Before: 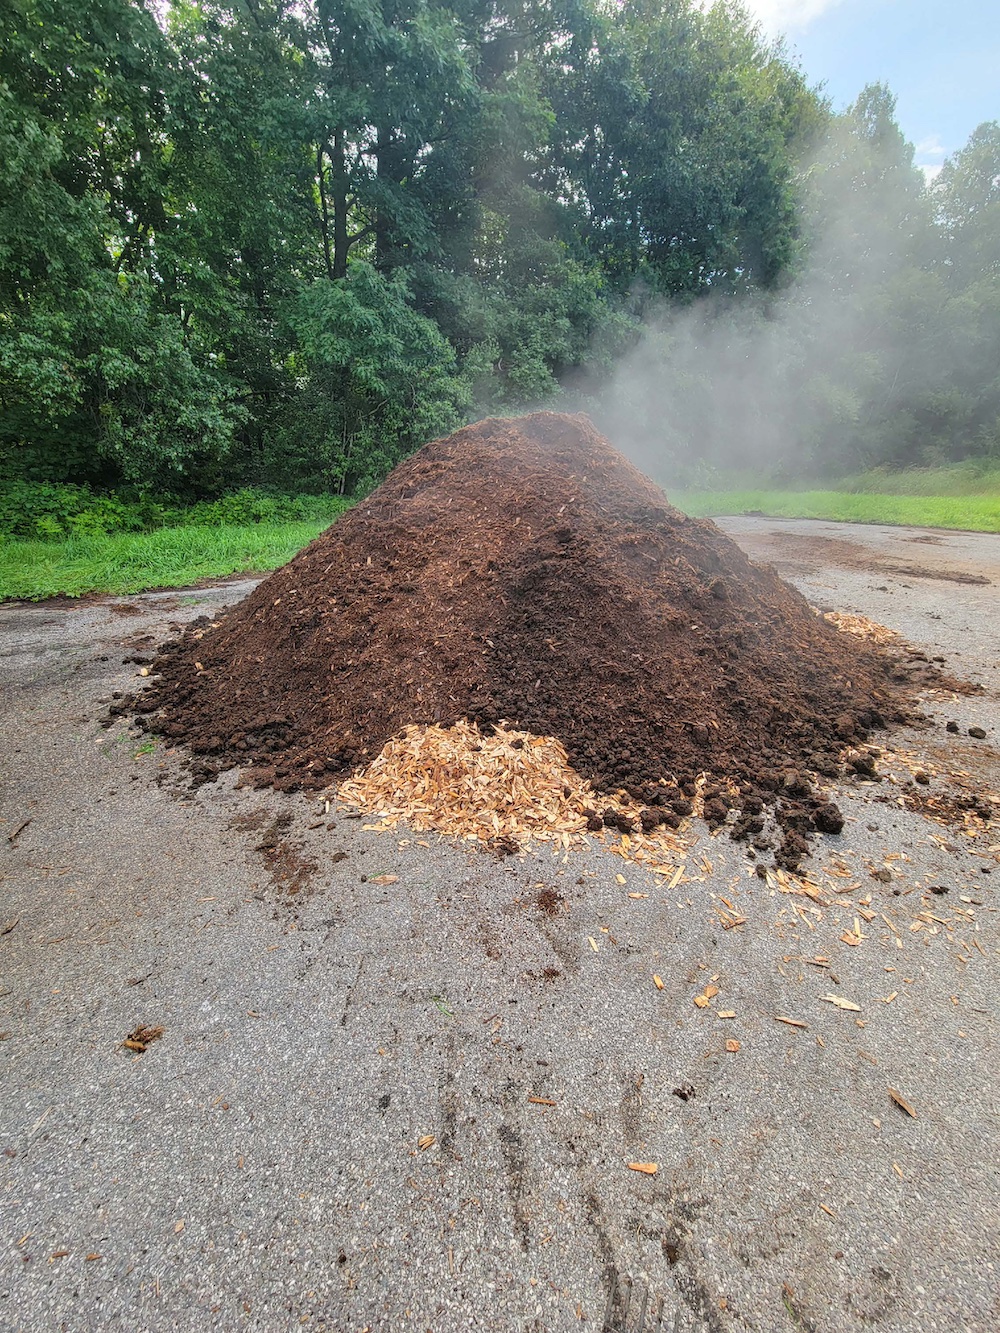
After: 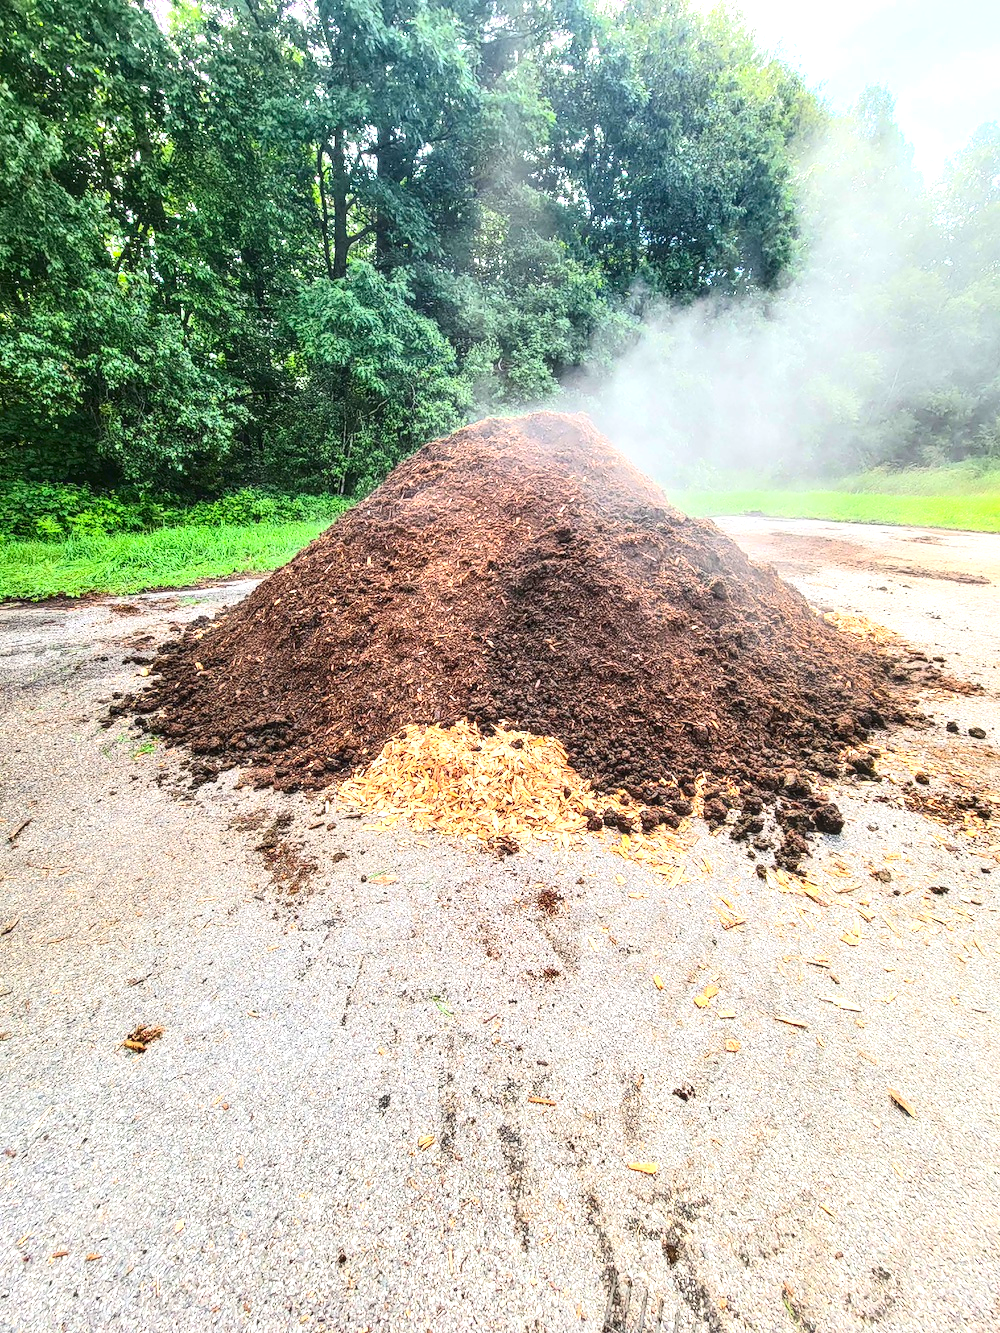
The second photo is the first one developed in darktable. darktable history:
contrast brightness saturation: contrast 0.192, brightness -0.103, saturation 0.209
exposure: black level correction 0, exposure 1.098 EV, compensate highlight preservation false
local contrast: on, module defaults
tone curve: curves: ch0 [(0, 0.028) (0.138, 0.156) (0.468, 0.516) (0.754, 0.823) (1, 1)], color space Lab, independent channels, preserve colors none
